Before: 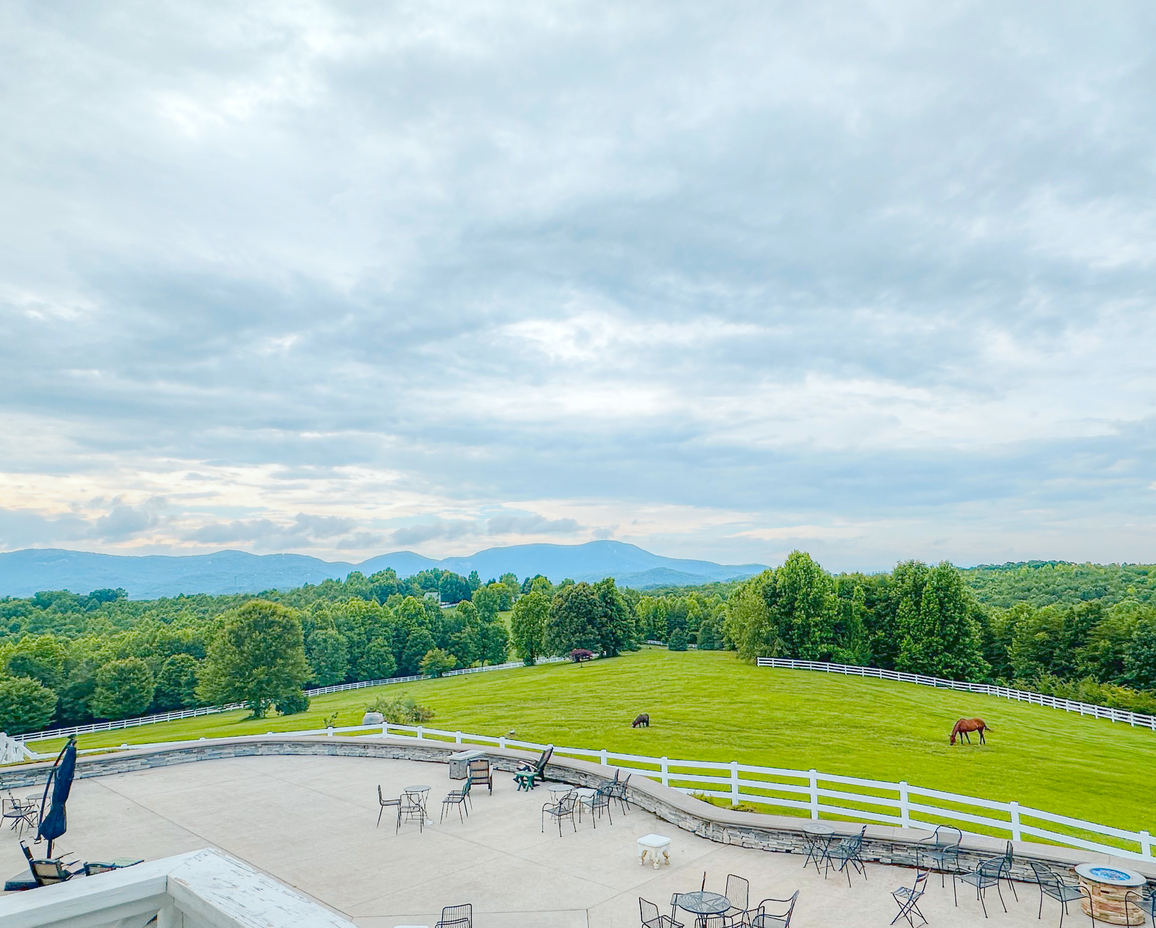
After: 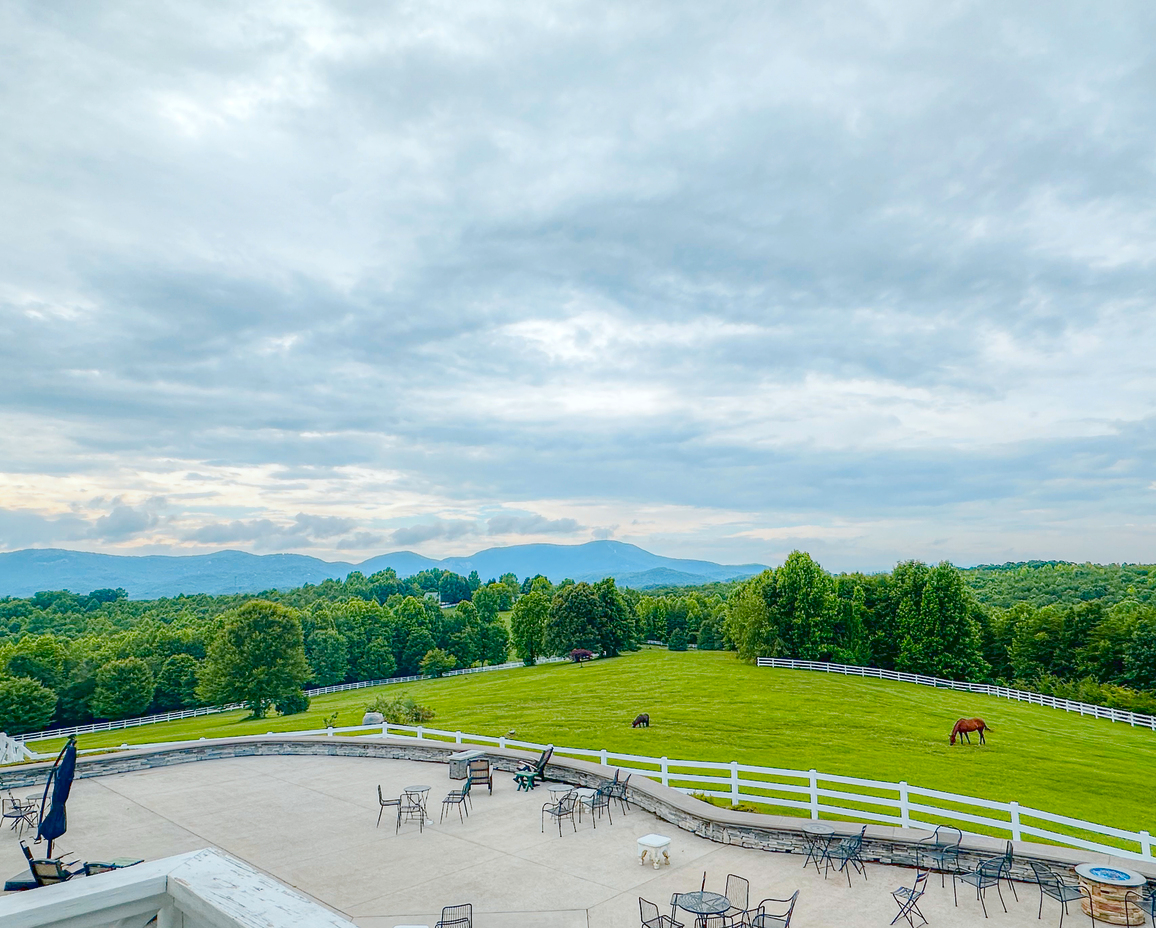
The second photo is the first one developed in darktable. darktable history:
contrast brightness saturation: contrast 0.066, brightness -0.142, saturation 0.117
